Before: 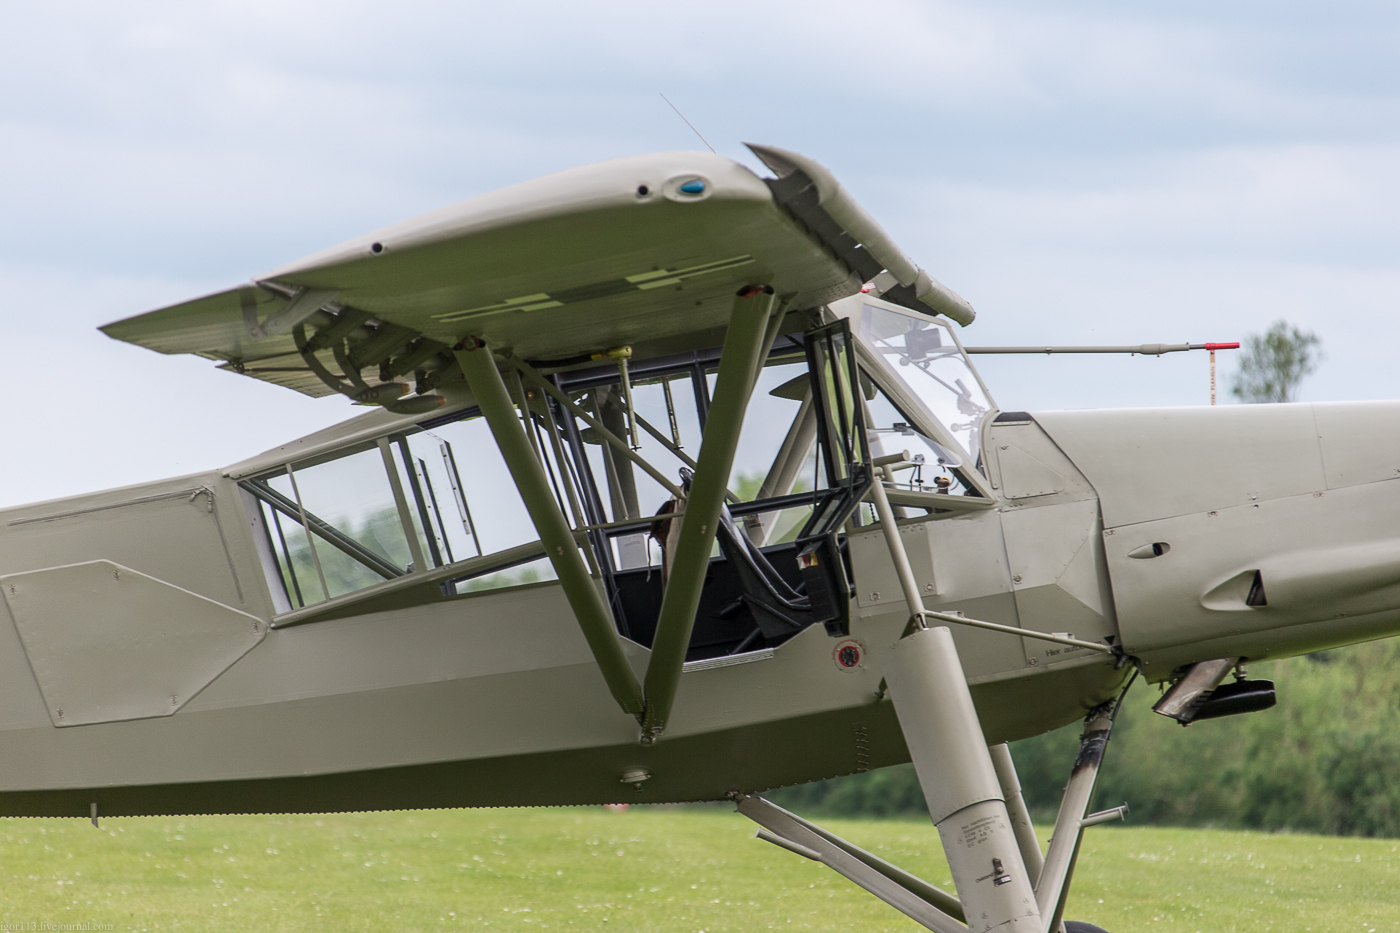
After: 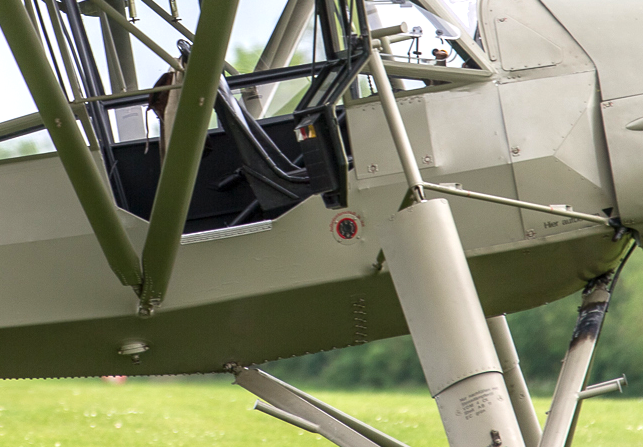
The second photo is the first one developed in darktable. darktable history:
contrast brightness saturation: saturation 0.096
crop: left 35.895%, top 45.94%, right 18.153%, bottom 6.134%
exposure: exposure 0.671 EV, compensate exposure bias true, compensate highlight preservation false
